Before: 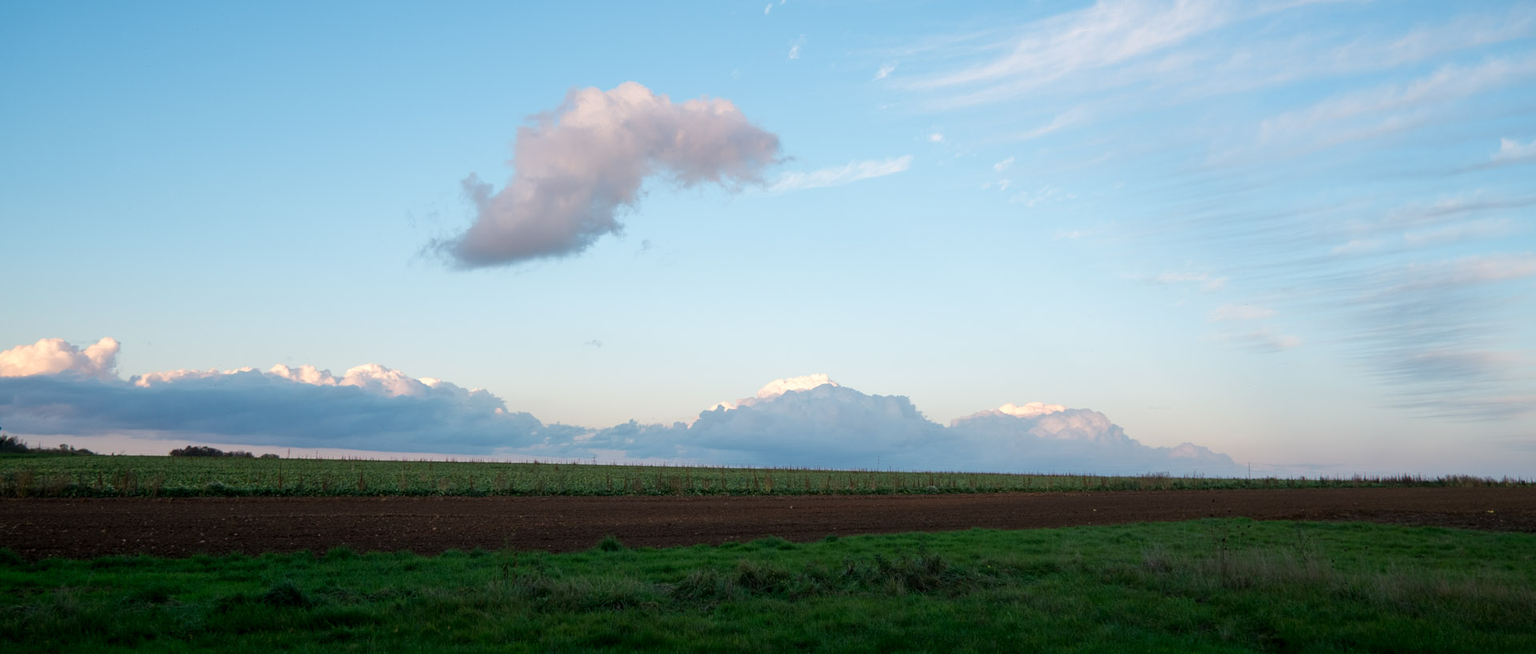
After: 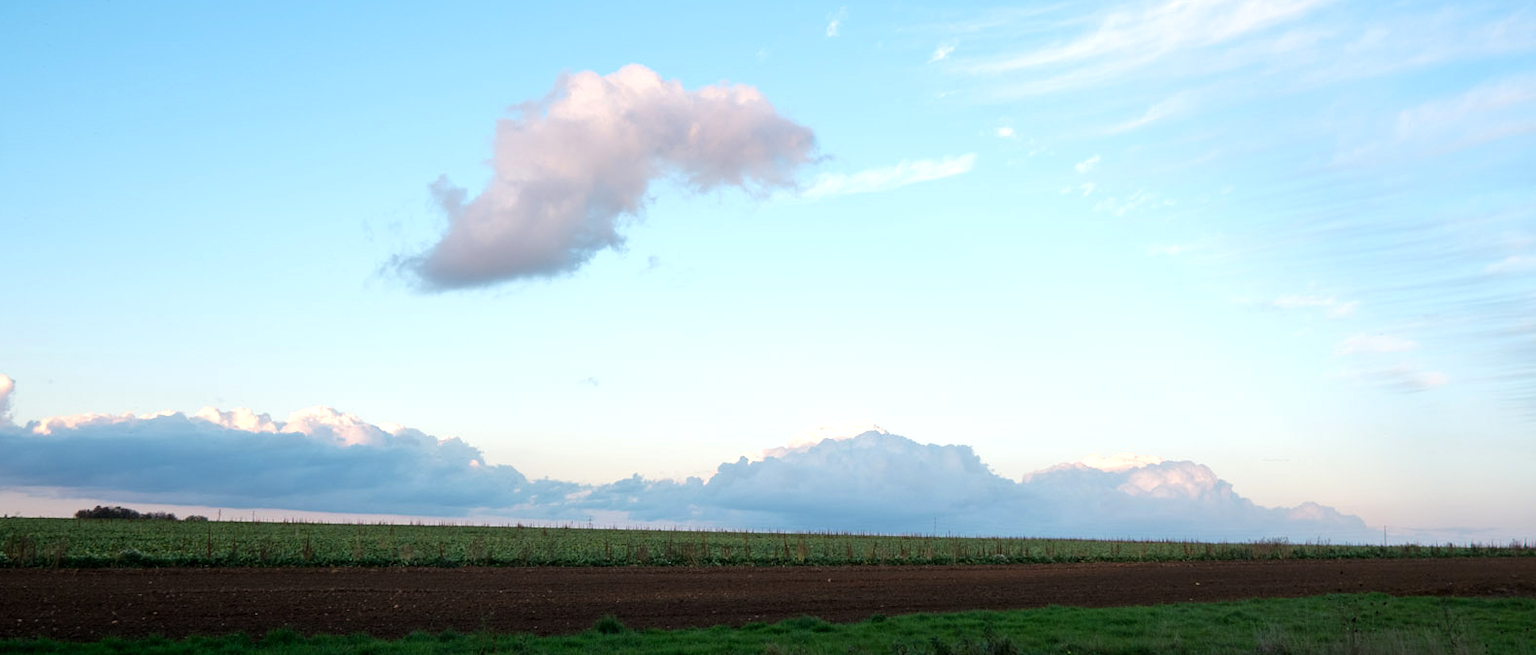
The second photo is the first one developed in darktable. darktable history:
crop and rotate: left 7.067%, top 4.424%, right 10.524%, bottom 12.94%
tone equalizer: -8 EV -0.407 EV, -7 EV -0.383 EV, -6 EV -0.337 EV, -5 EV -0.201 EV, -3 EV 0.237 EV, -2 EV 0.343 EV, -1 EV 0.402 EV, +0 EV 0.41 EV
